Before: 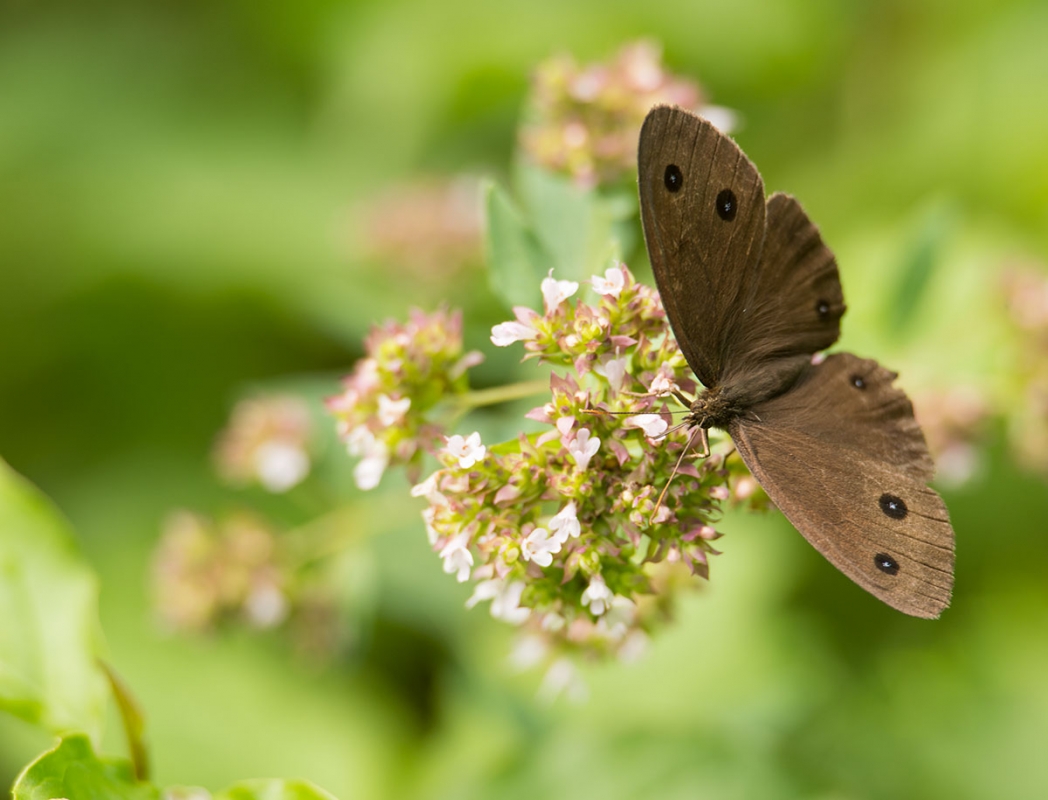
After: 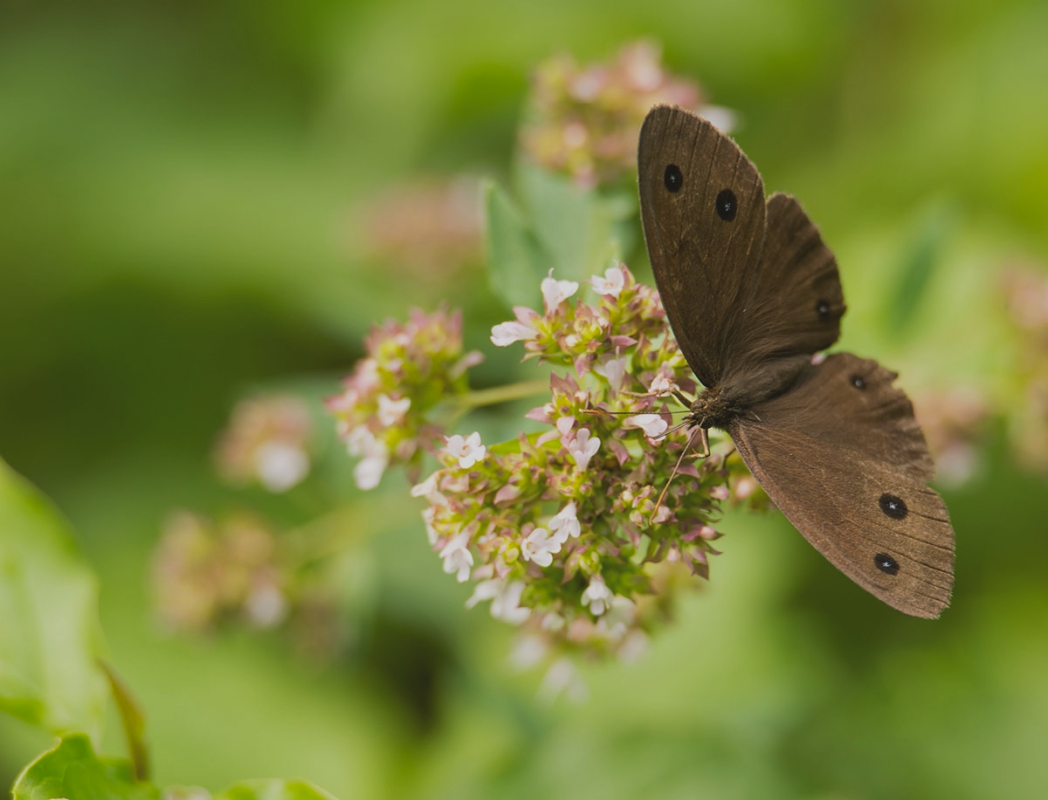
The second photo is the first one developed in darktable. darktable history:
contrast brightness saturation: contrast -0.278
levels: levels [0.029, 0.545, 0.971]
exposure: black level correction 0, compensate highlight preservation false
